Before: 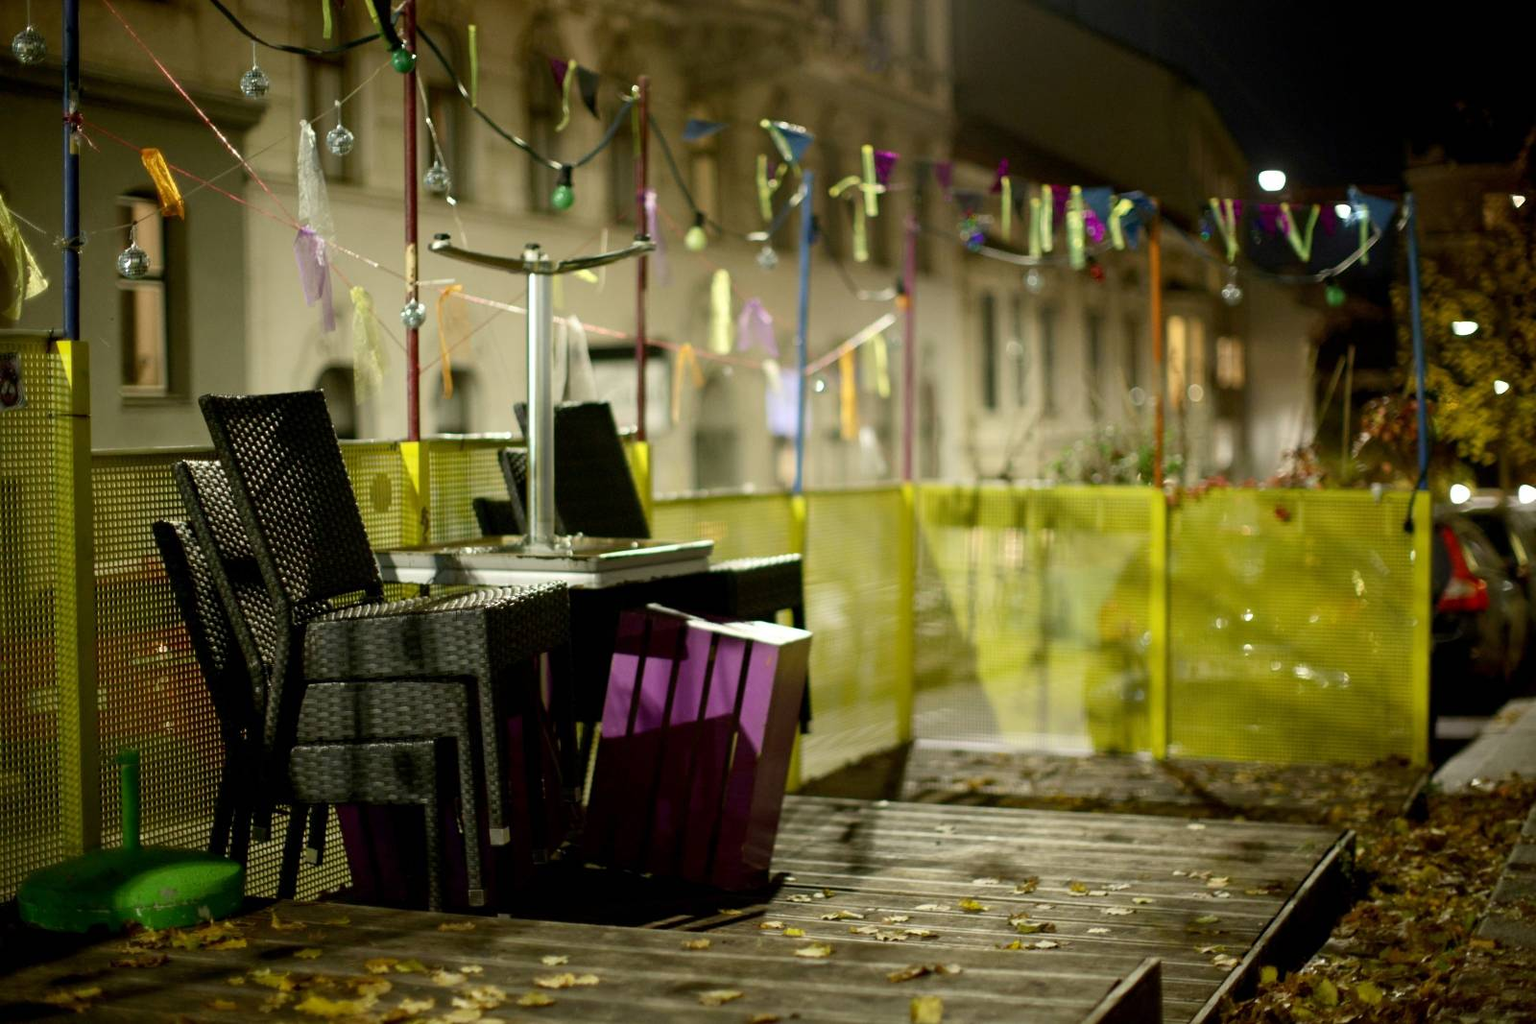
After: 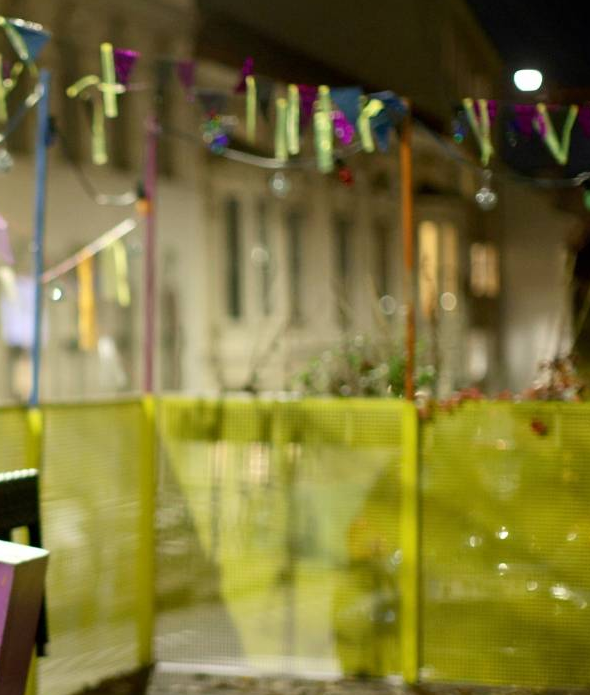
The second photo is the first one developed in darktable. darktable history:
crop and rotate: left 49.836%, top 10.14%, right 13.273%, bottom 24.694%
